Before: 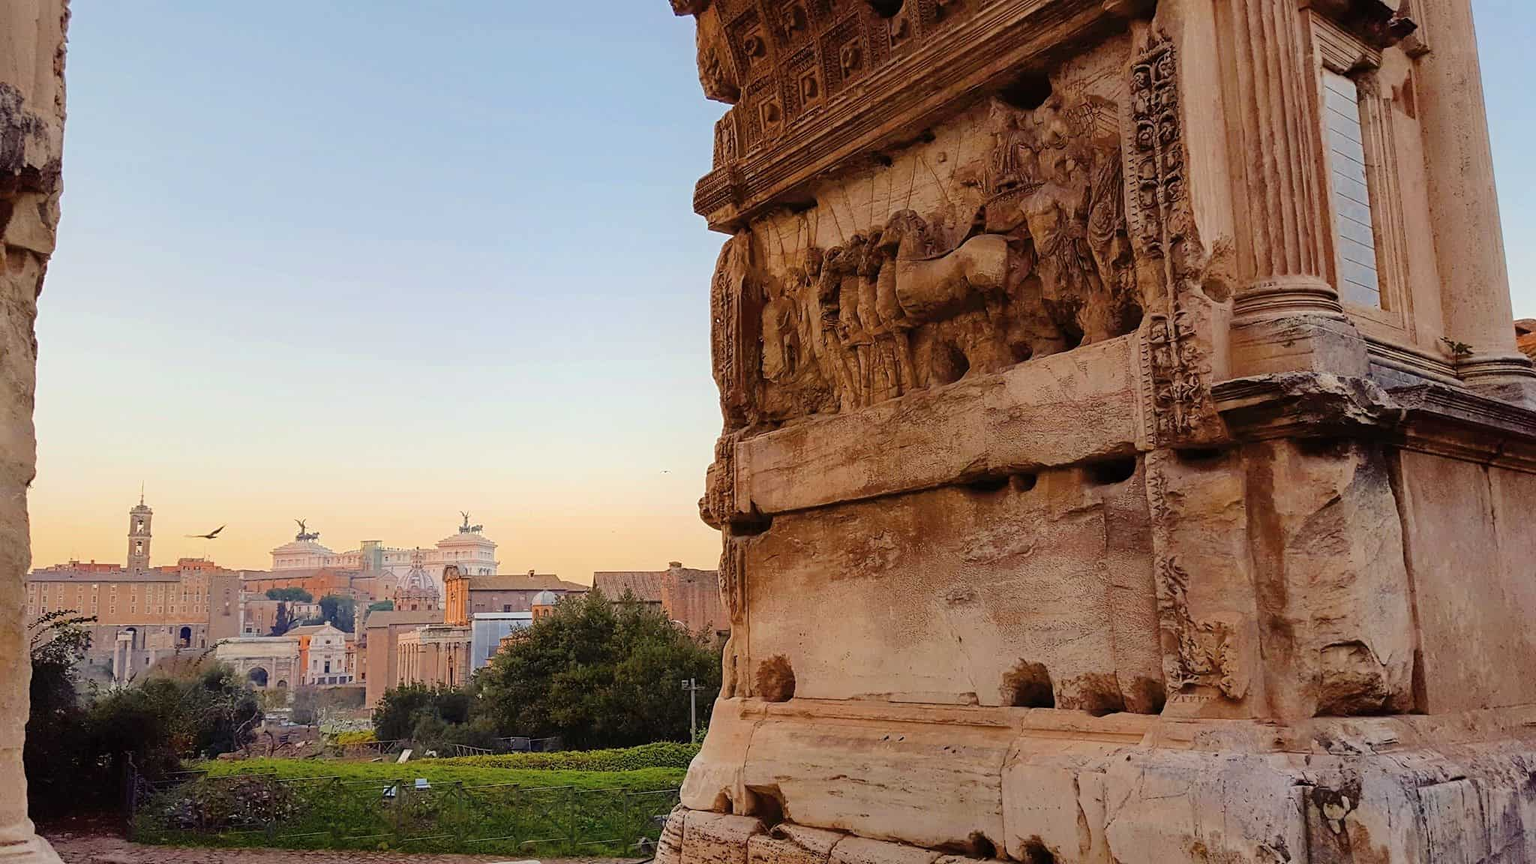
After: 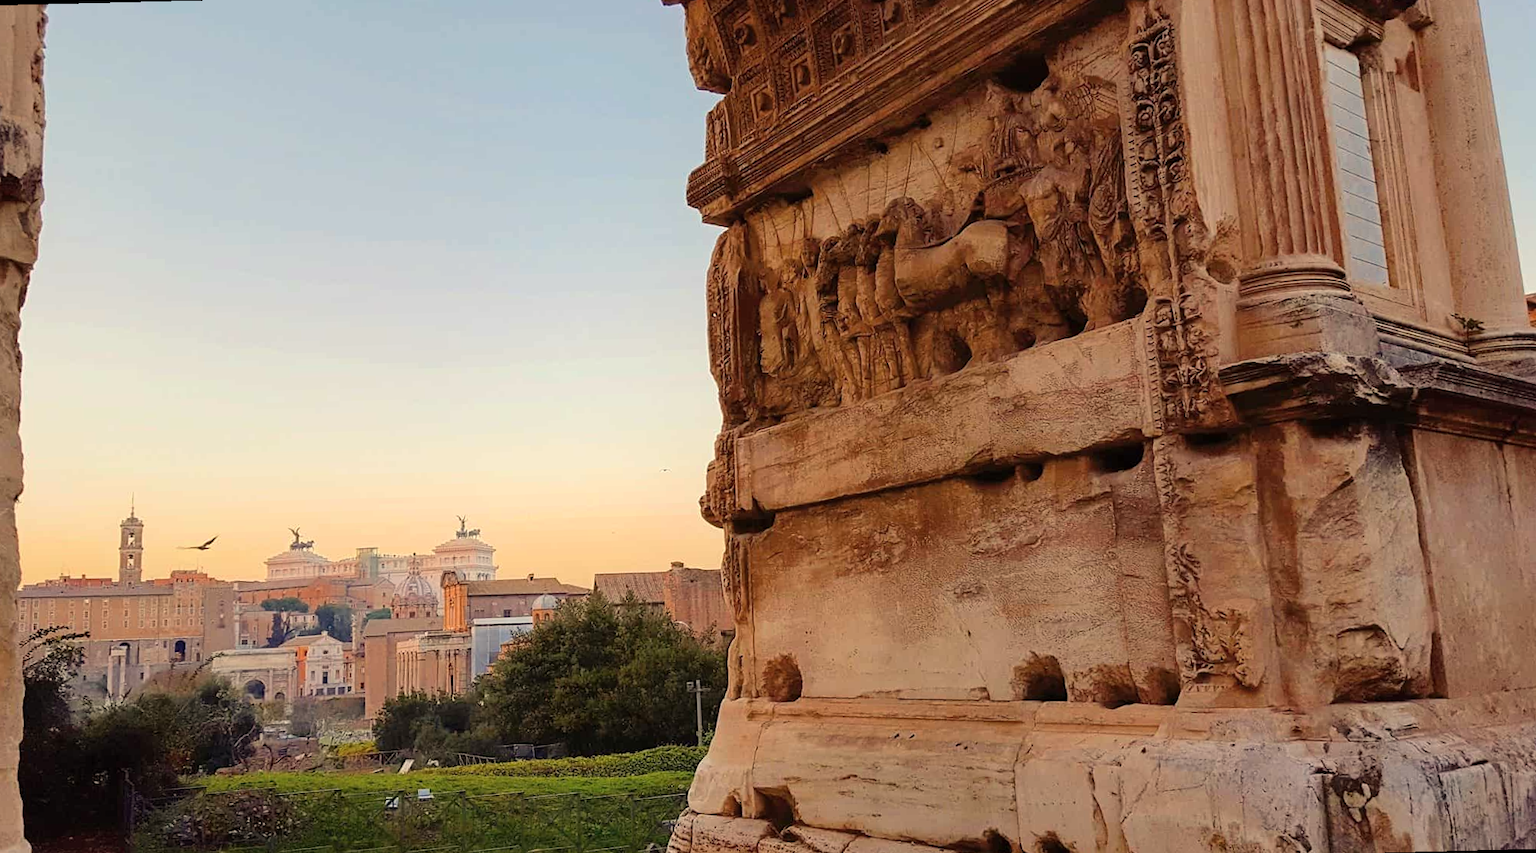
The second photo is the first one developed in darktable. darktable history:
white balance: red 1.045, blue 0.932
rotate and perspective: rotation -1.42°, crop left 0.016, crop right 0.984, crop top 0.035, crop bottom 0.965
